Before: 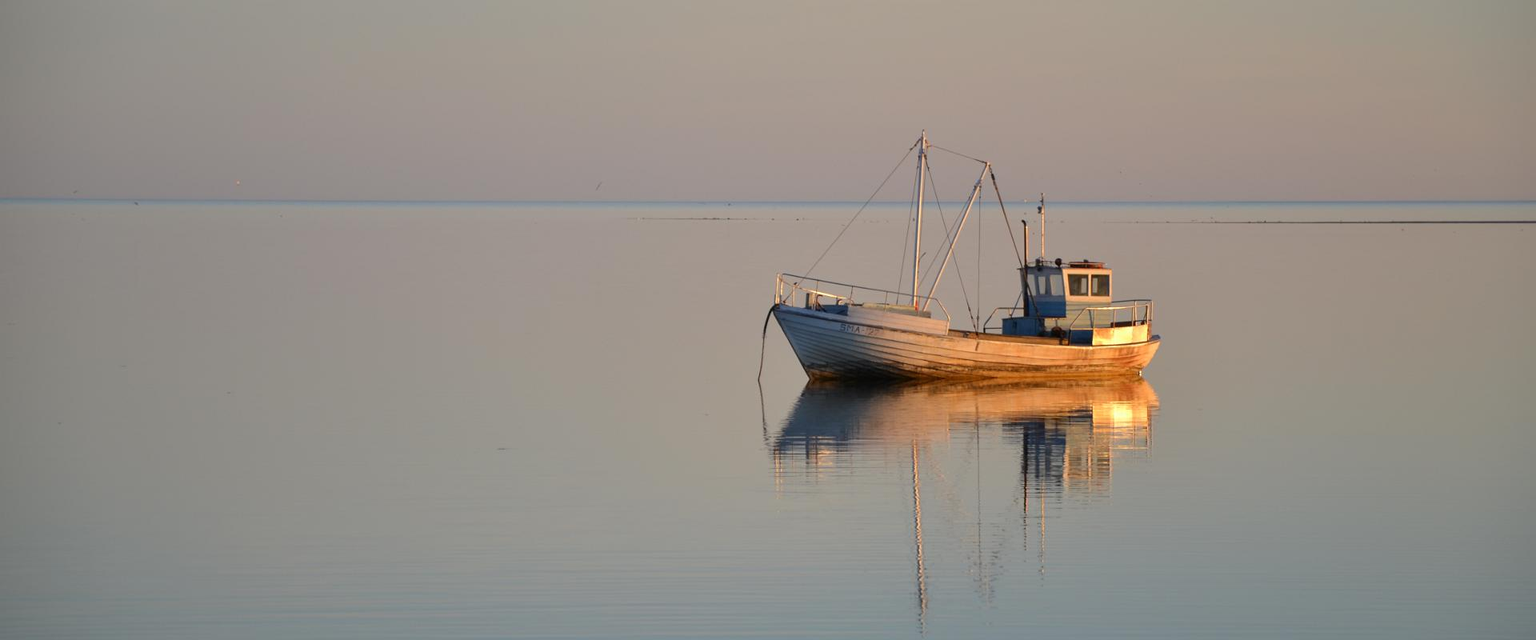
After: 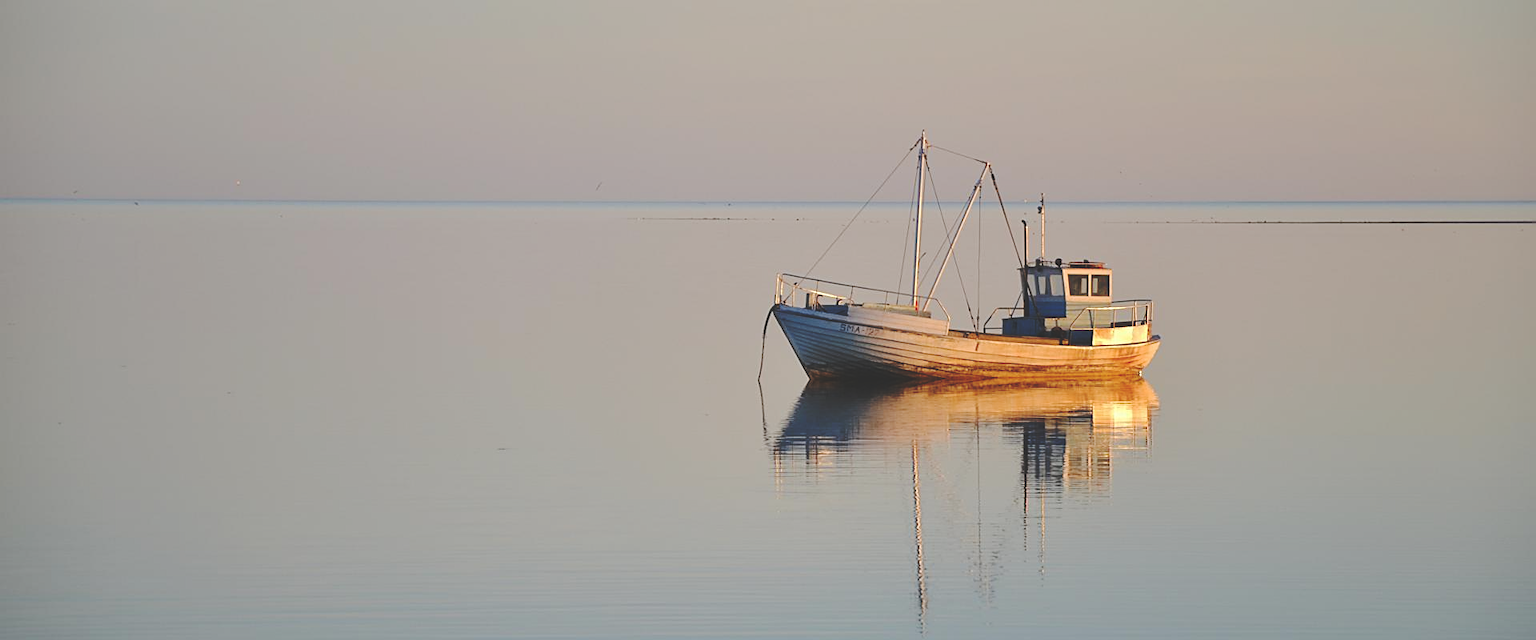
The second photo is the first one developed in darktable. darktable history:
sharpen: on, module defaults
base curve: curves: ch0 [(0, 0.024) (0.055, 0.065) (0.121, 0.166) (0.236, 0.319) (0.693, 0.726) (1, 1)], preserve colors none
